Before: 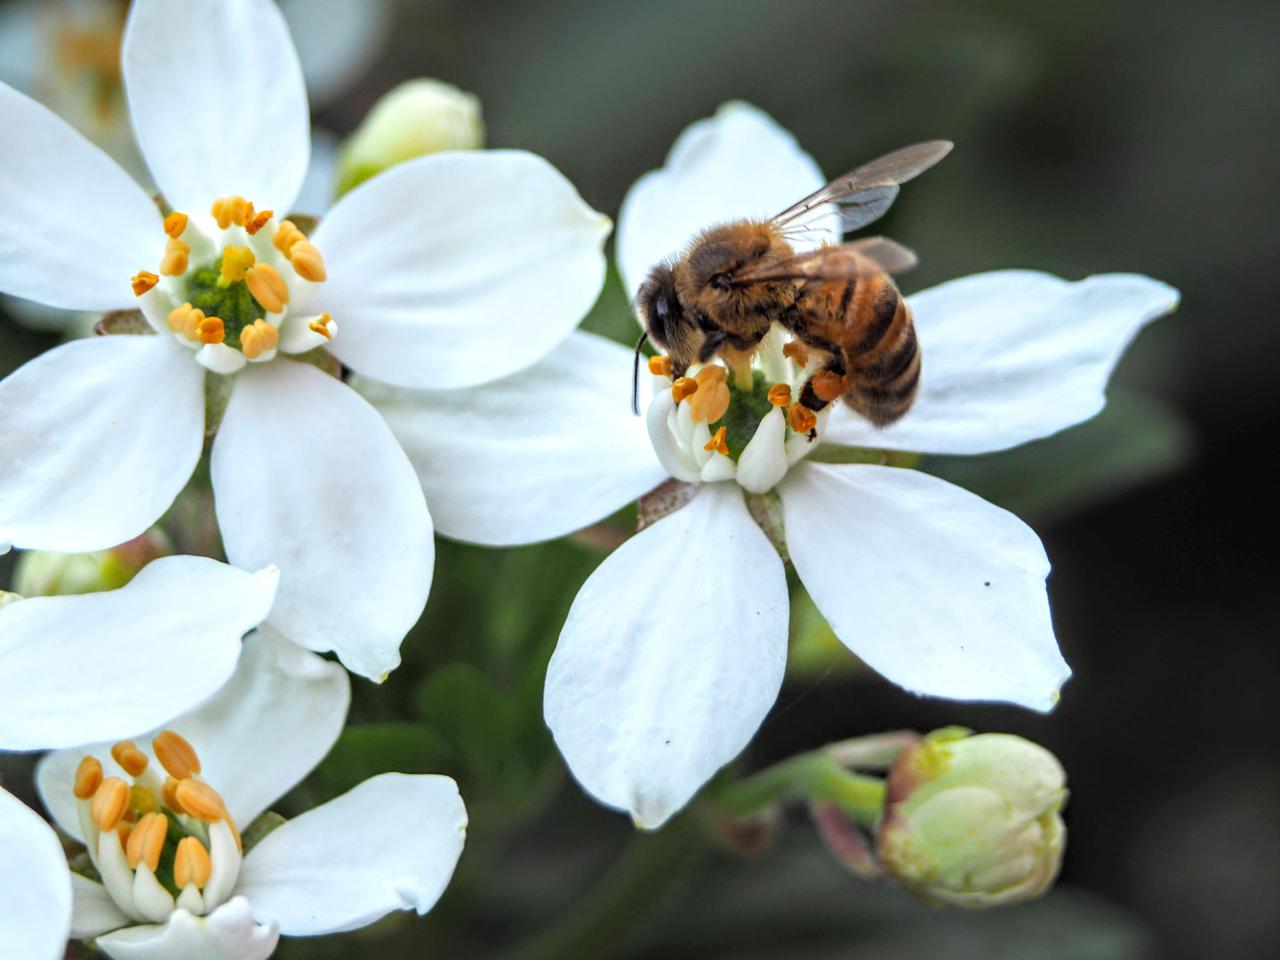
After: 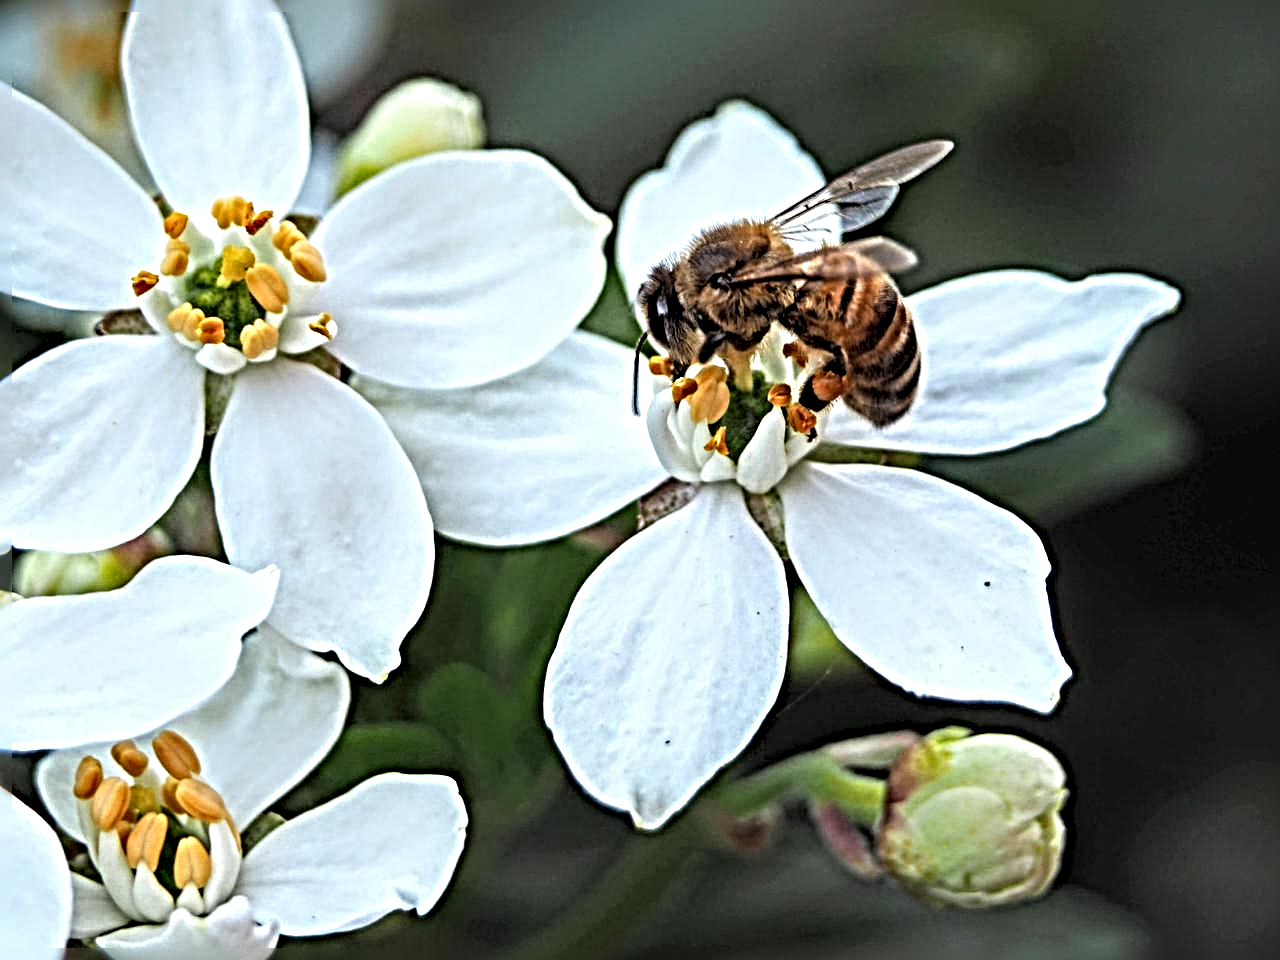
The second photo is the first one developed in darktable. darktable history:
sharpen: radius 6.263, amount 1.805, threshold 0.124
